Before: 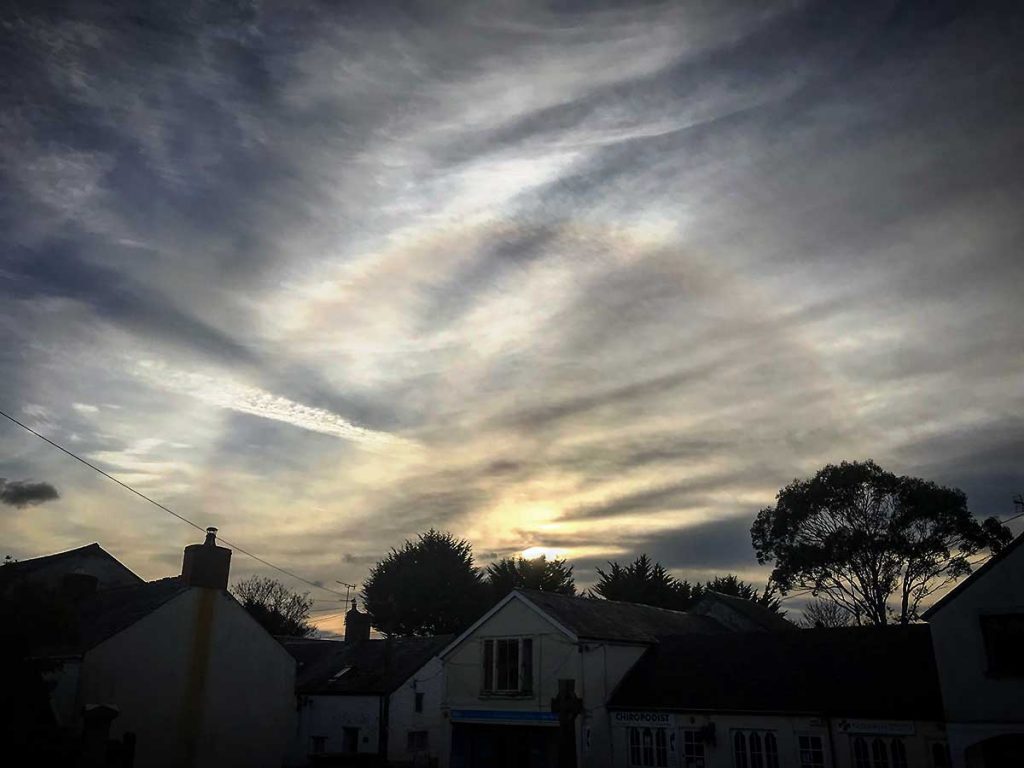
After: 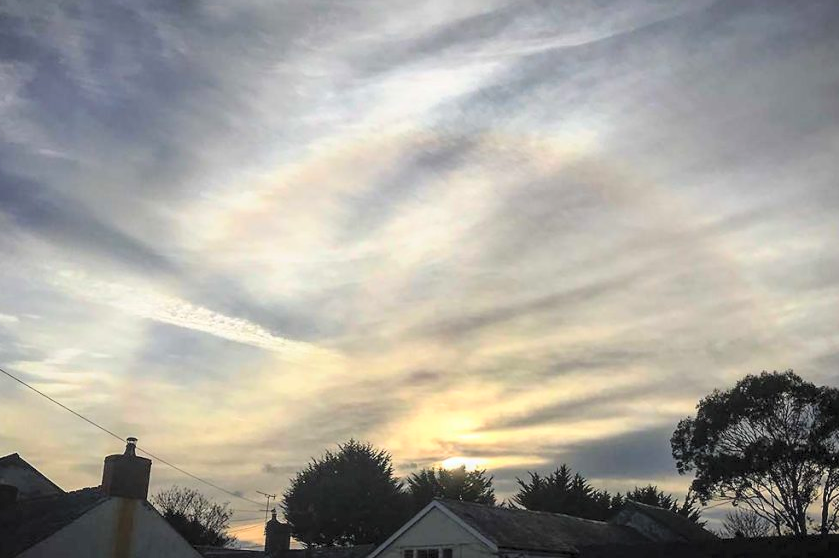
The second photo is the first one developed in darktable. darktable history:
contrast brightness saturation: contrast 0.1, brightness 0.3, saturation 0.14
crop: left 7.856%, top 11.836%, right 10.12%, bottom 15.387%
